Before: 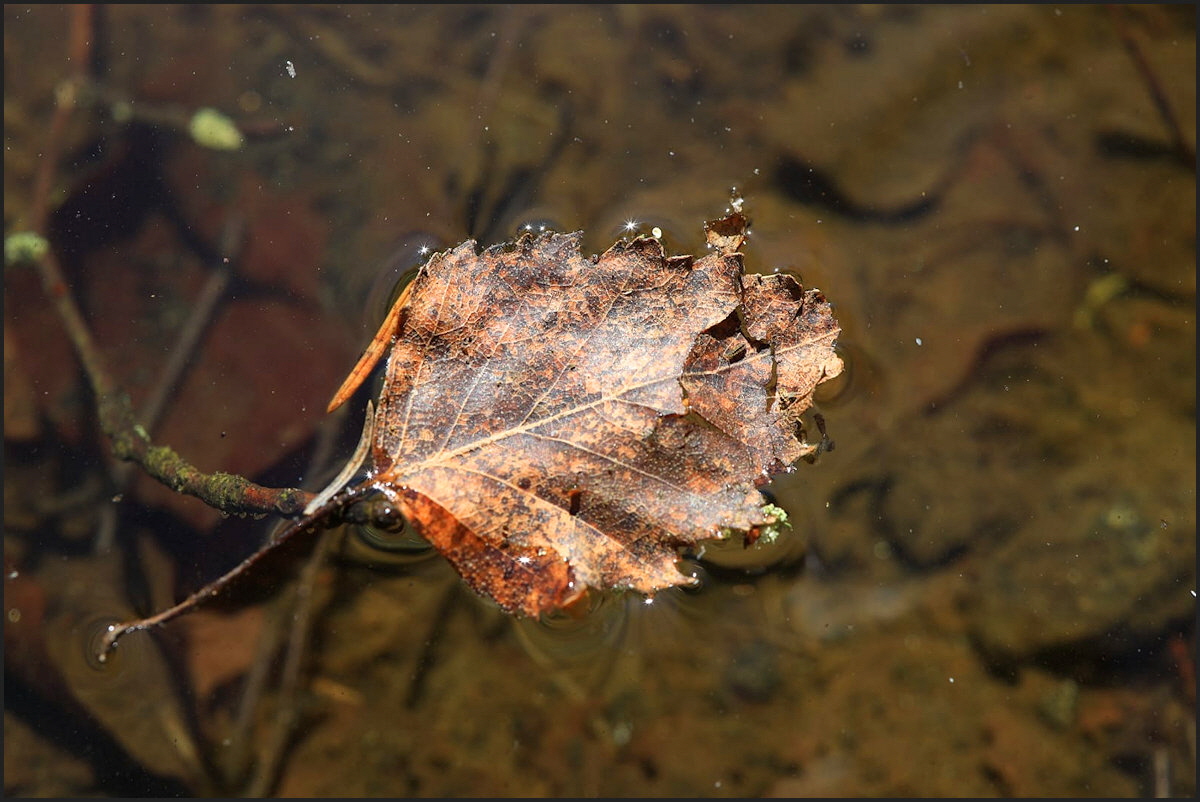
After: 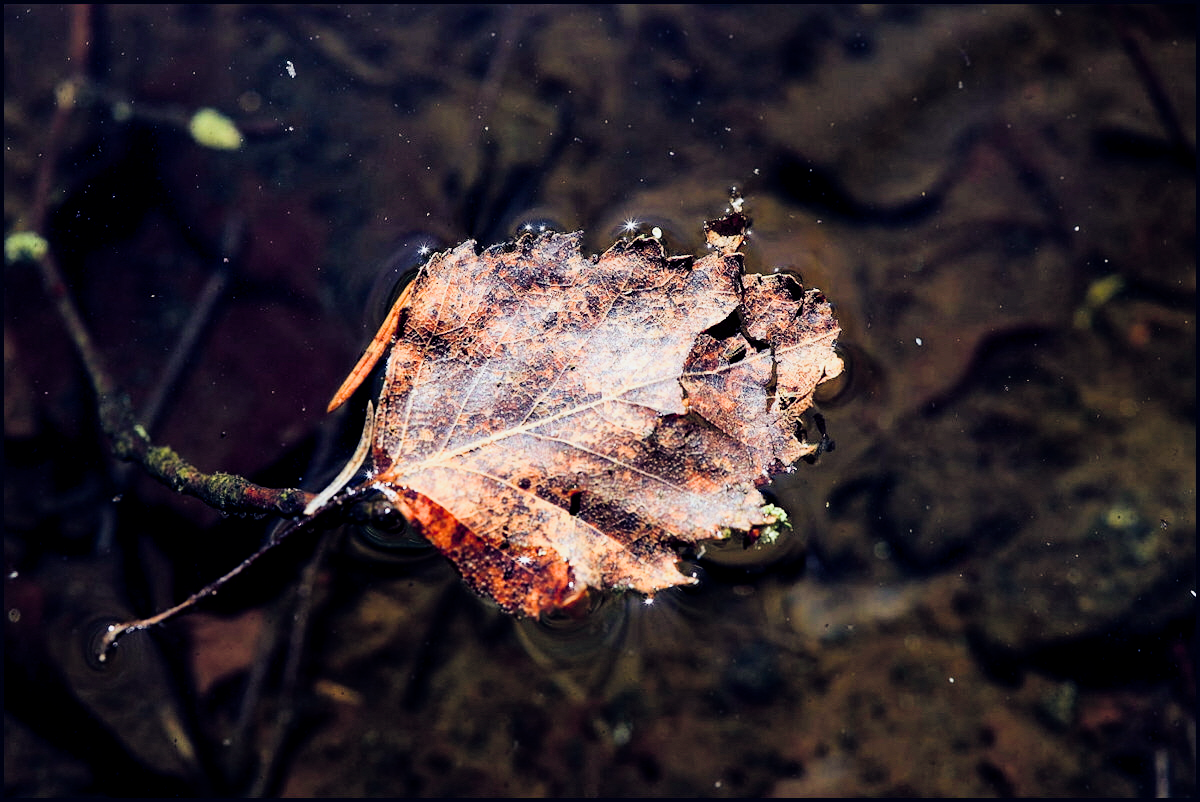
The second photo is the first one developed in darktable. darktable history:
color balance rgb: shadows lift › luminance -41.13%, shadows lift › chroma 14.13%, shadows lift › hue 260°, power › luminance -3.76%, power › chroma 0.56%, power › hue 40.37°, highlights gain › luminance 16.81%, highlights gain › chroma 2.94%, highlights gain › hue 260°, global offset › luminance -0.29%, global offset › chroma 0.31%, global offset › hue 260°, perceptual saturation grading › global saturation 20%, perceptual saturation grading › highlights -13.92%, perceptual saturation grading › shadows 50%
filmic rgb: black relative exposure -5 EV, hardness 2.88, contrast 1.4, highlights saturation mix -30%
exposure: black level correction 0.001, exposure 0.3 EV, compensate highlight preservation false
